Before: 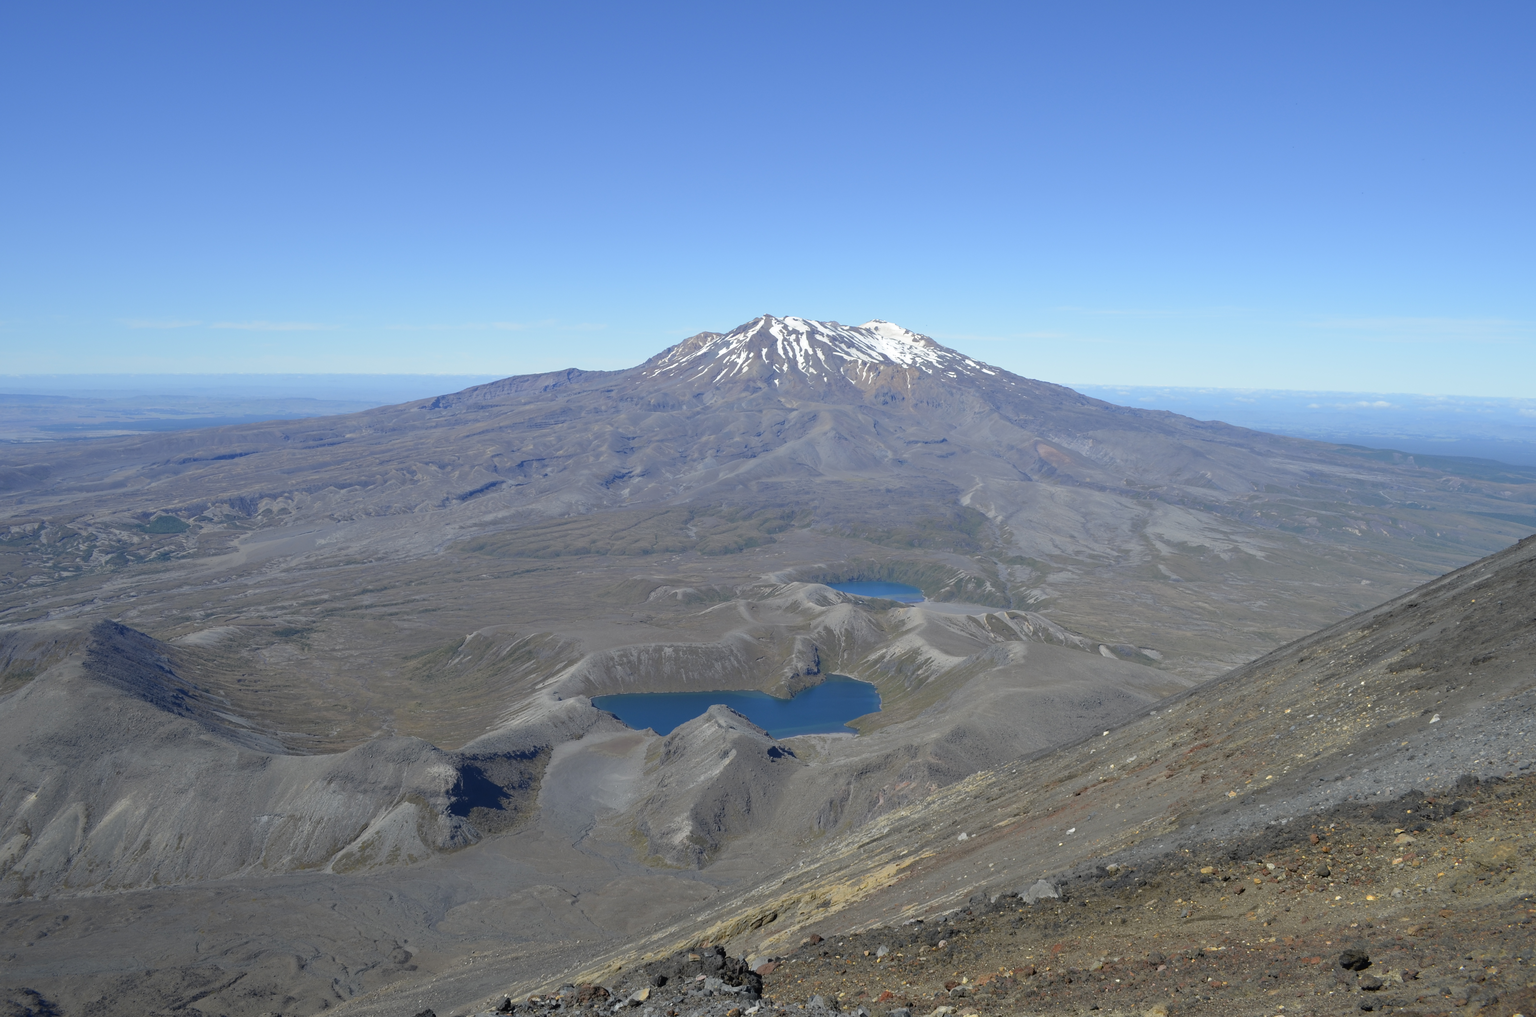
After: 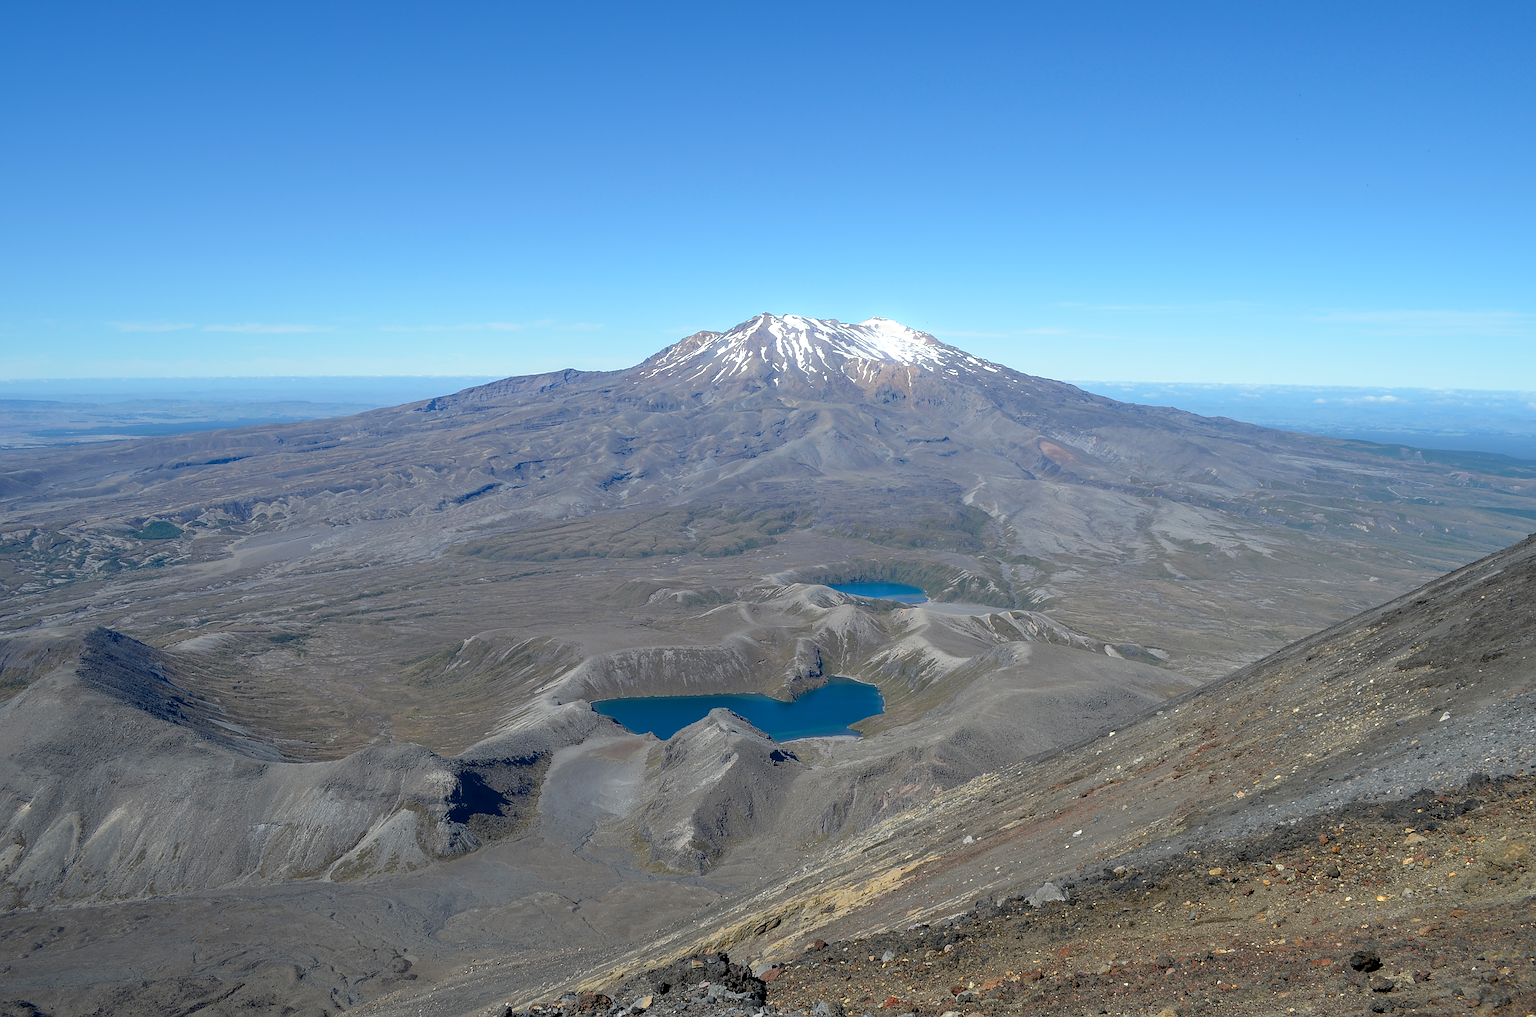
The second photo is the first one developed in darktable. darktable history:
rotate and perspective: rotation -0.45°, automatic cropping original format, crop left 0.008, crop right 0.992, crop top 0.012, crop bottom 0.988
local contrast: on, module defaults
sharpen: amount 1
bloom: size 9%, threshold 100%, strength 7%
